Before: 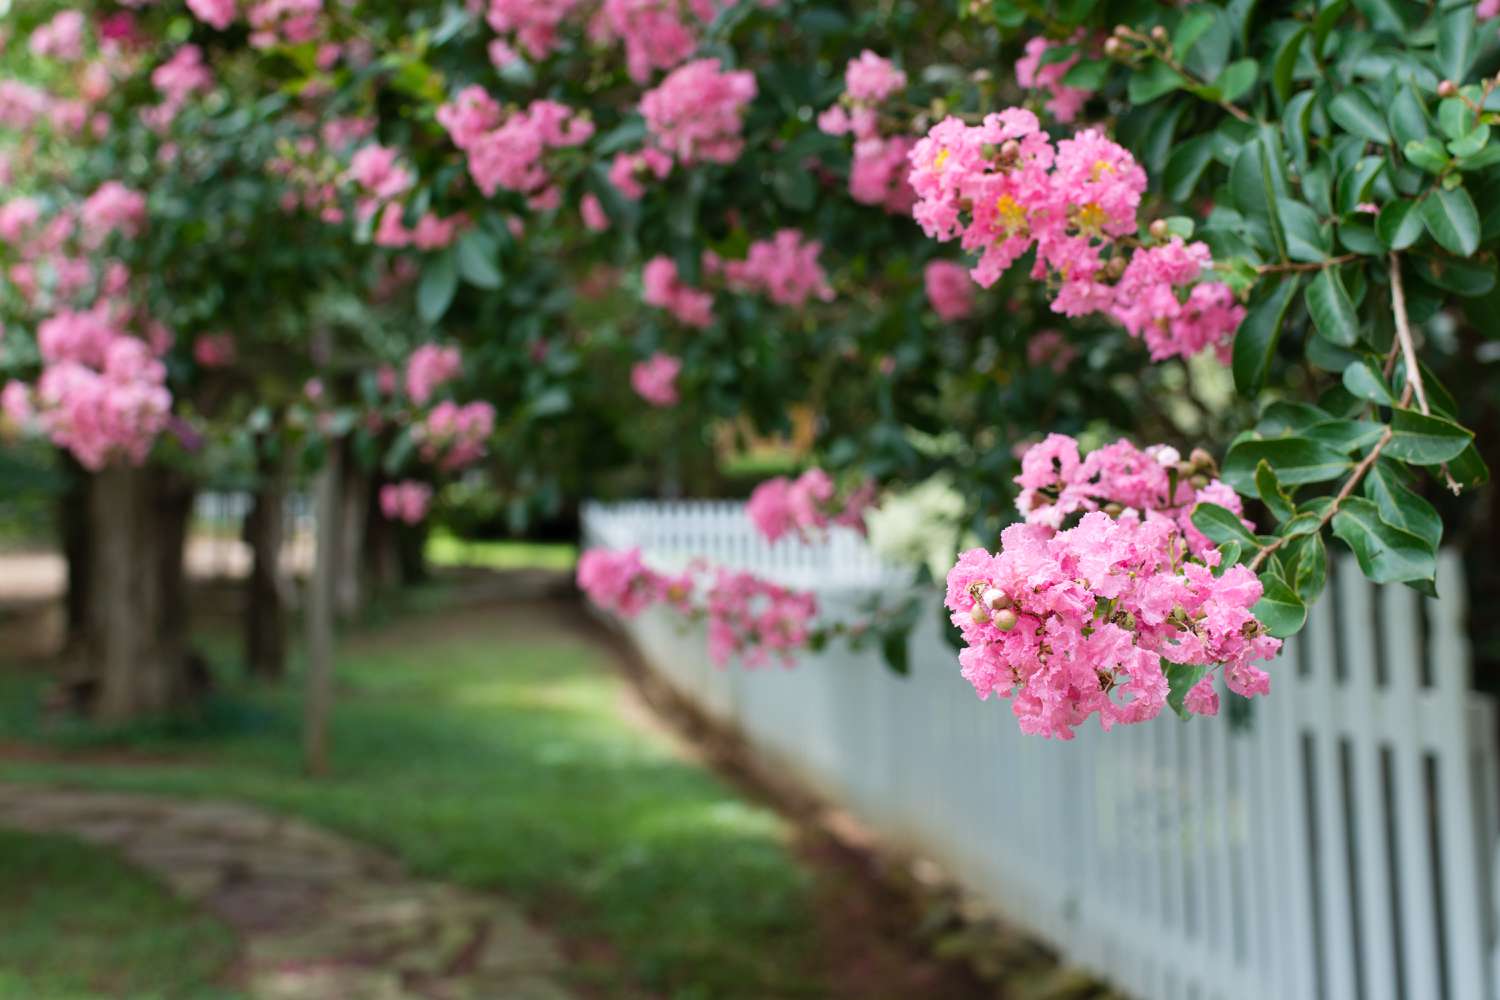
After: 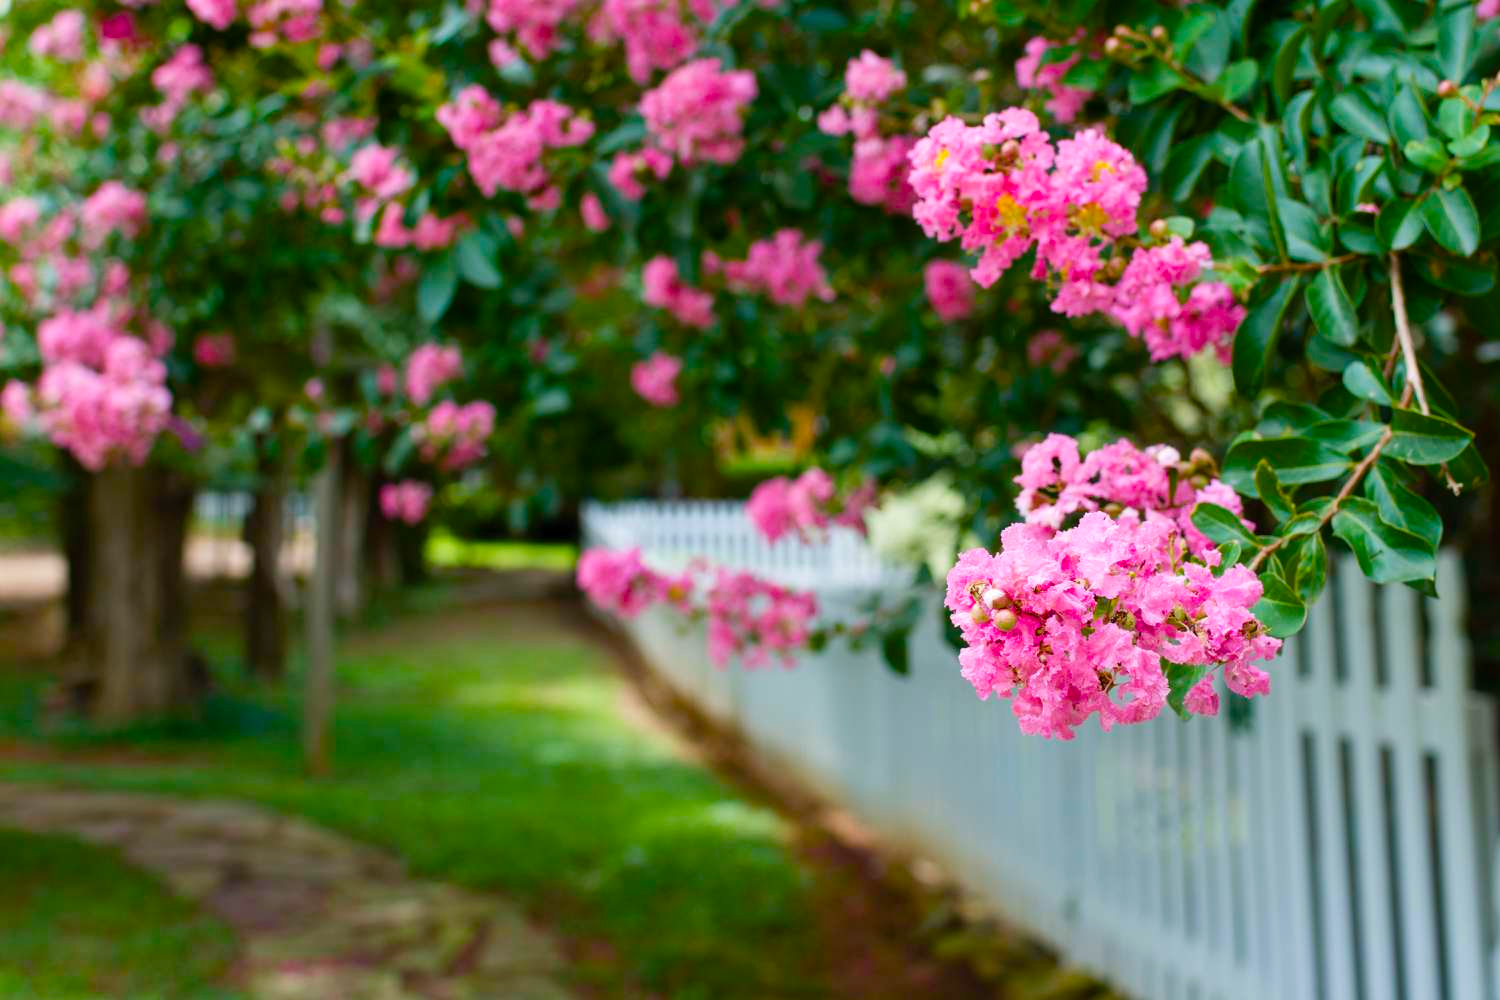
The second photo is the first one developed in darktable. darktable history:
sharpen: radius 2.883, amount 0.868, threshold 47.523
color balance rgb: perceptual saturation grading › global saturation 20%, perceptual saturation grading › highlights -25%, perceptual saturation grading › shadows 25%, global vibrance 50%
